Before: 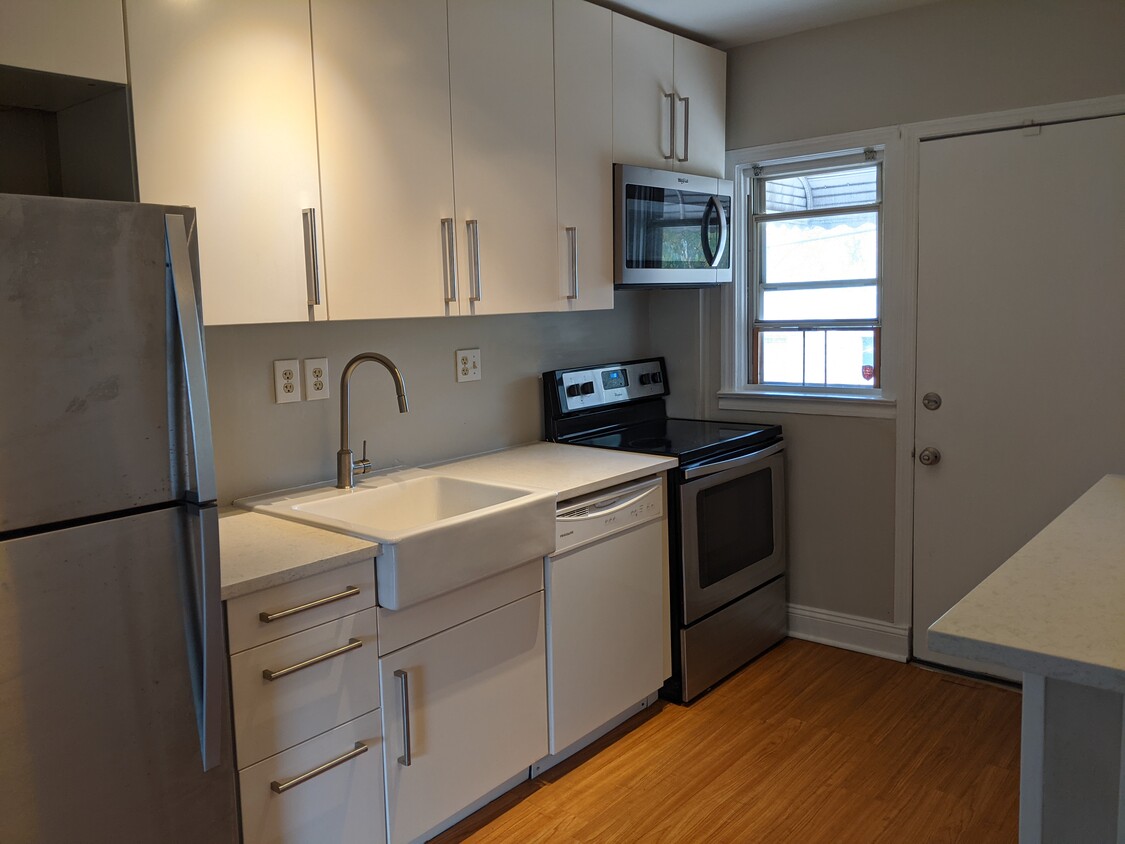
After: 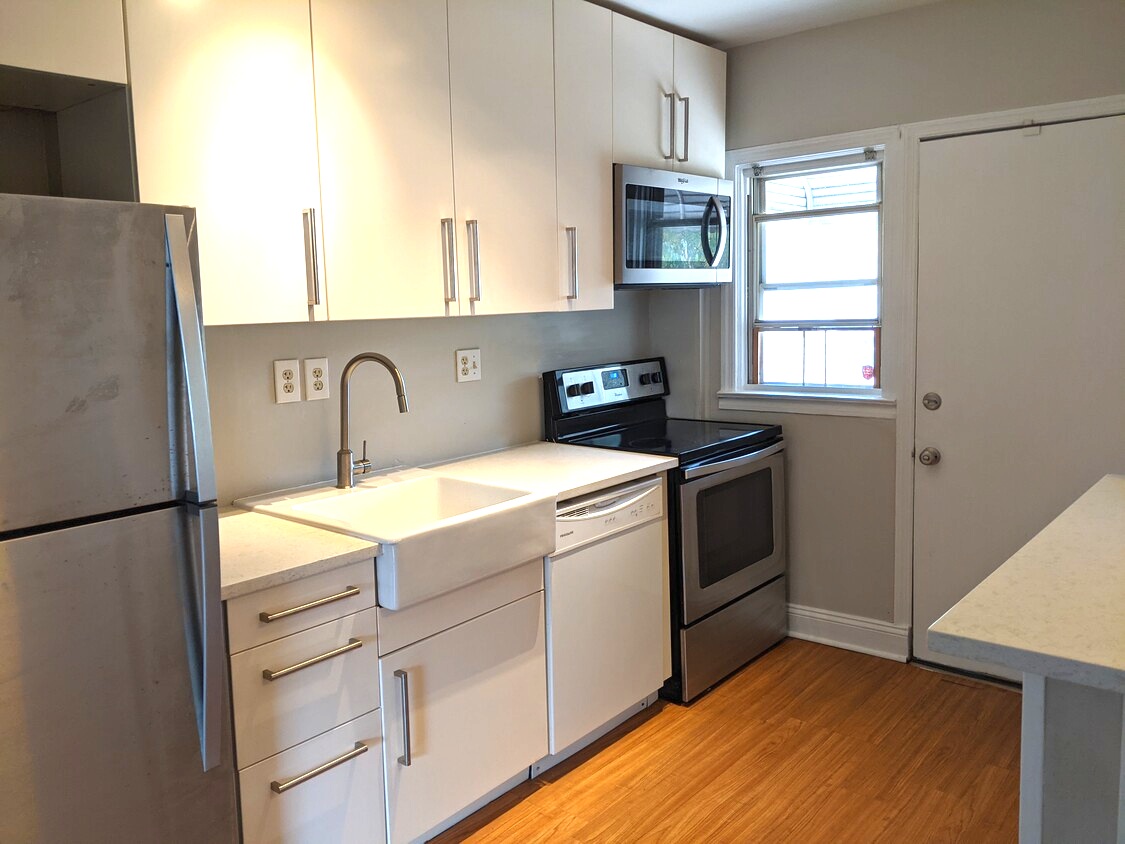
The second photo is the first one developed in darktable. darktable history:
exposure: black level correction 0, exposure 1.199 EV, compensate highlight preservation false
tone equalizer: mask exposure compensation -0.513 EV
